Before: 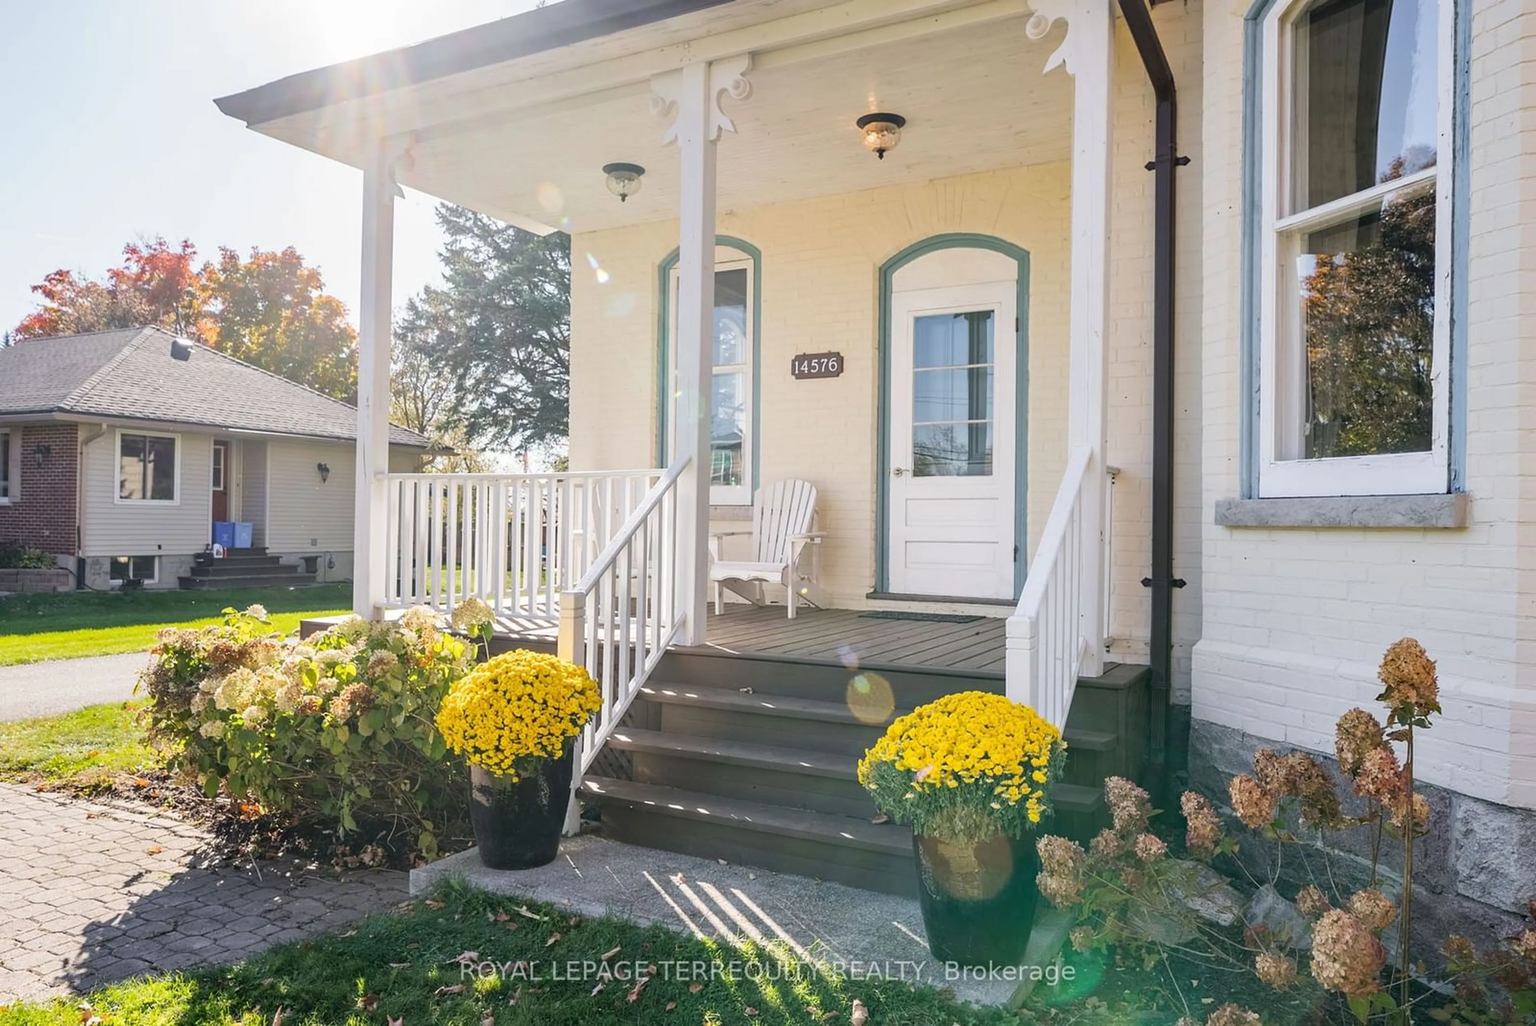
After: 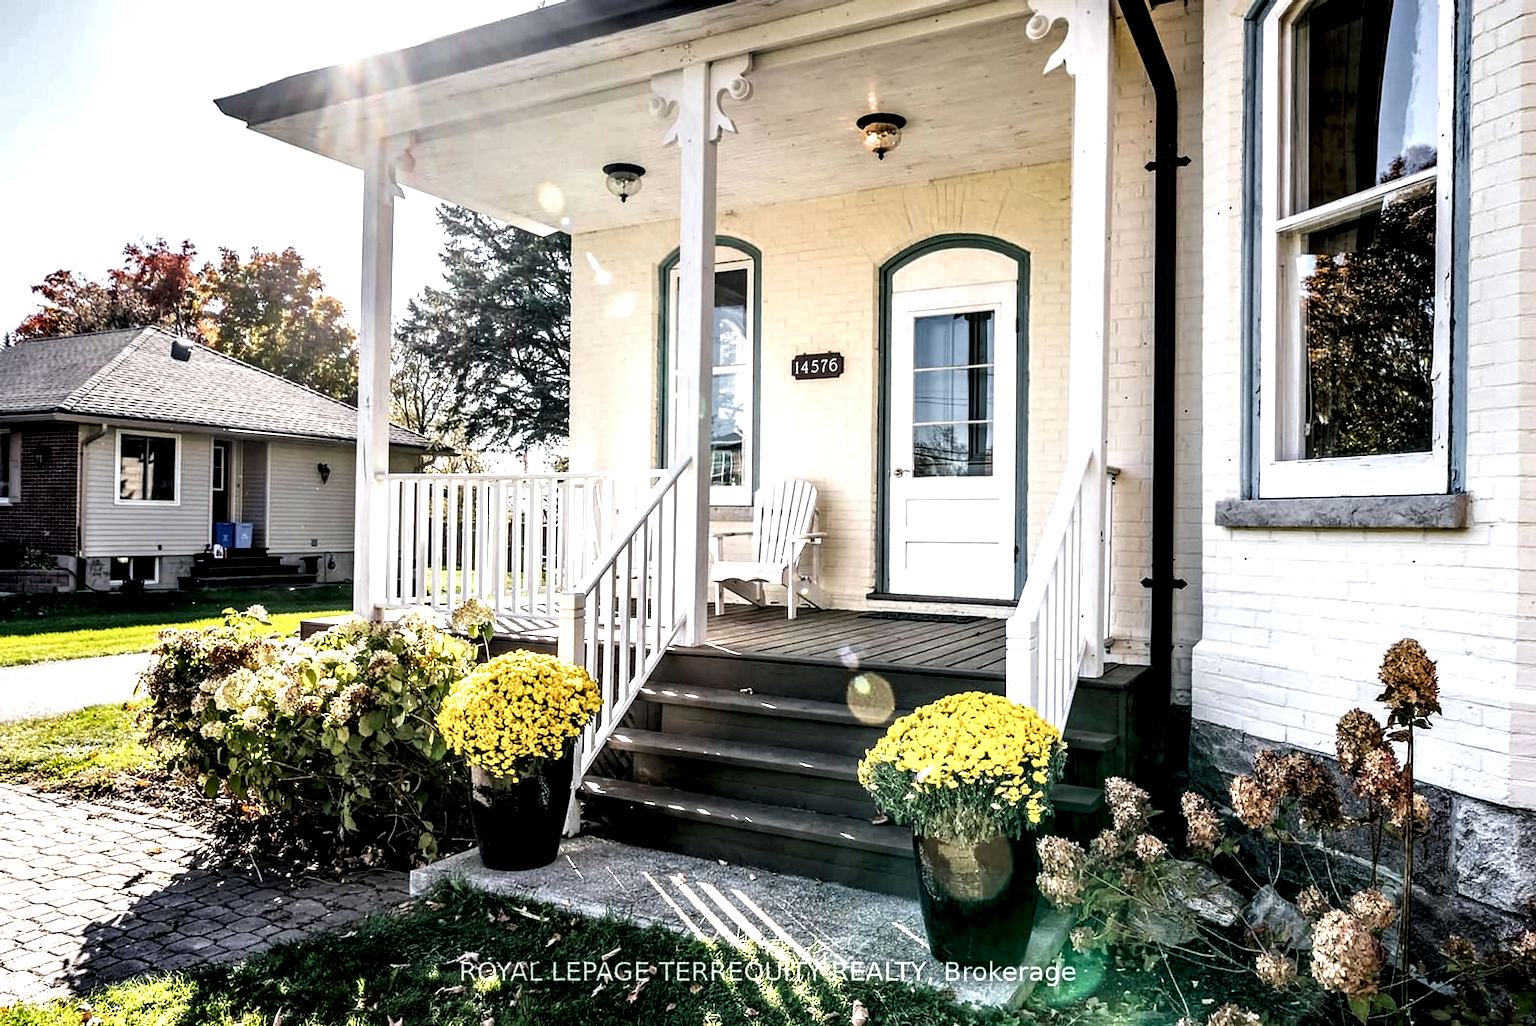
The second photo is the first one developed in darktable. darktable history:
local contrast: highlights 116%, shadows 44%, detail 291%
